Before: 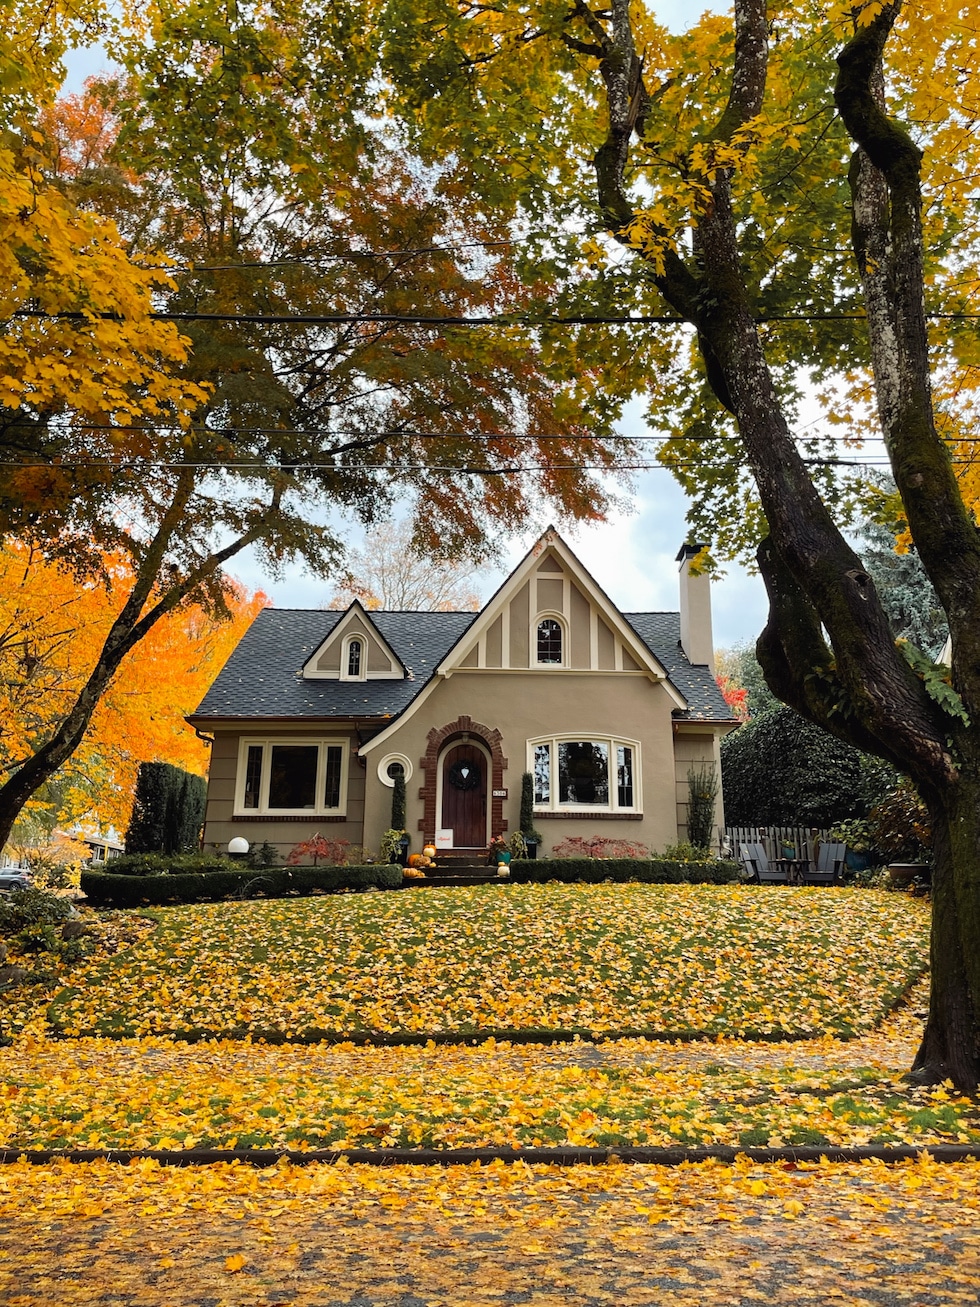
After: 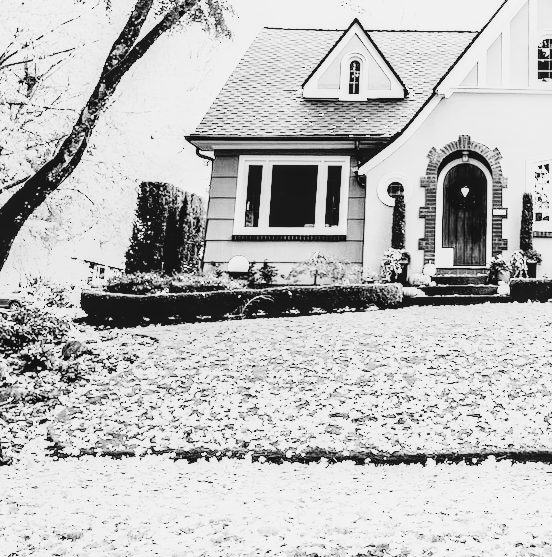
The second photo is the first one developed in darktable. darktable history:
tone equalizer: -8 EV -1.08 EV, -7 EV -1.01 EV, -6 EV -0.867 EV, -5 EV -0.578 EV, -3 EV 0.578 EV, -2 EV 0.867 EV, -1 EV 1.01 EV, +0 EV 1.08 EV, edges refinement/feathering 500, mask exposure compensation -1.57 EV, preserve details no
monochrome: on, module defaults
filmic rgb: black relative exposure -5 EV, hardness 2.88, contrast 1.3, highlights saturation mix -30%
local contrast: on, module defaults
exposure: black level correction 0, exposure 2 EV, compensate highlight preservation false
crop: top 44.483%, right 43.593%, bottom 12.892%
tone curve: curves: ch0 [(0, 0.012) (0.031, 0.02) (0.12, 0.083) (0.193, 0.171) (0.277, 0.279) (0.45, 0.52) (0.568, 0.676) (0.678, 0.777) (0.875, 0.92) (1, 0.965)]; ch1 [(0, 0) (0.243, 0.245) (0.402, 0.41) (0.493, 0.486) (0.508, 0.507) (0.531, 0.53) (0.551, 0.564) (0.646, 0.672) (0.694, 0.732) (1, 1)]; ch2 [(0, 0) (0.249, 0.216) (0.356, 0.343) (0.424, 0.442) (0.476, 0.482) (0.498, 0.502) (0.517, 0.517) (0.532, 0.545) (0.562, 0.575) (0.614, 0.644) (0.706, 0.748) (0.808, 0.809) (0.991, 0.968)], color space Lab, independent channels, preserve colors none
